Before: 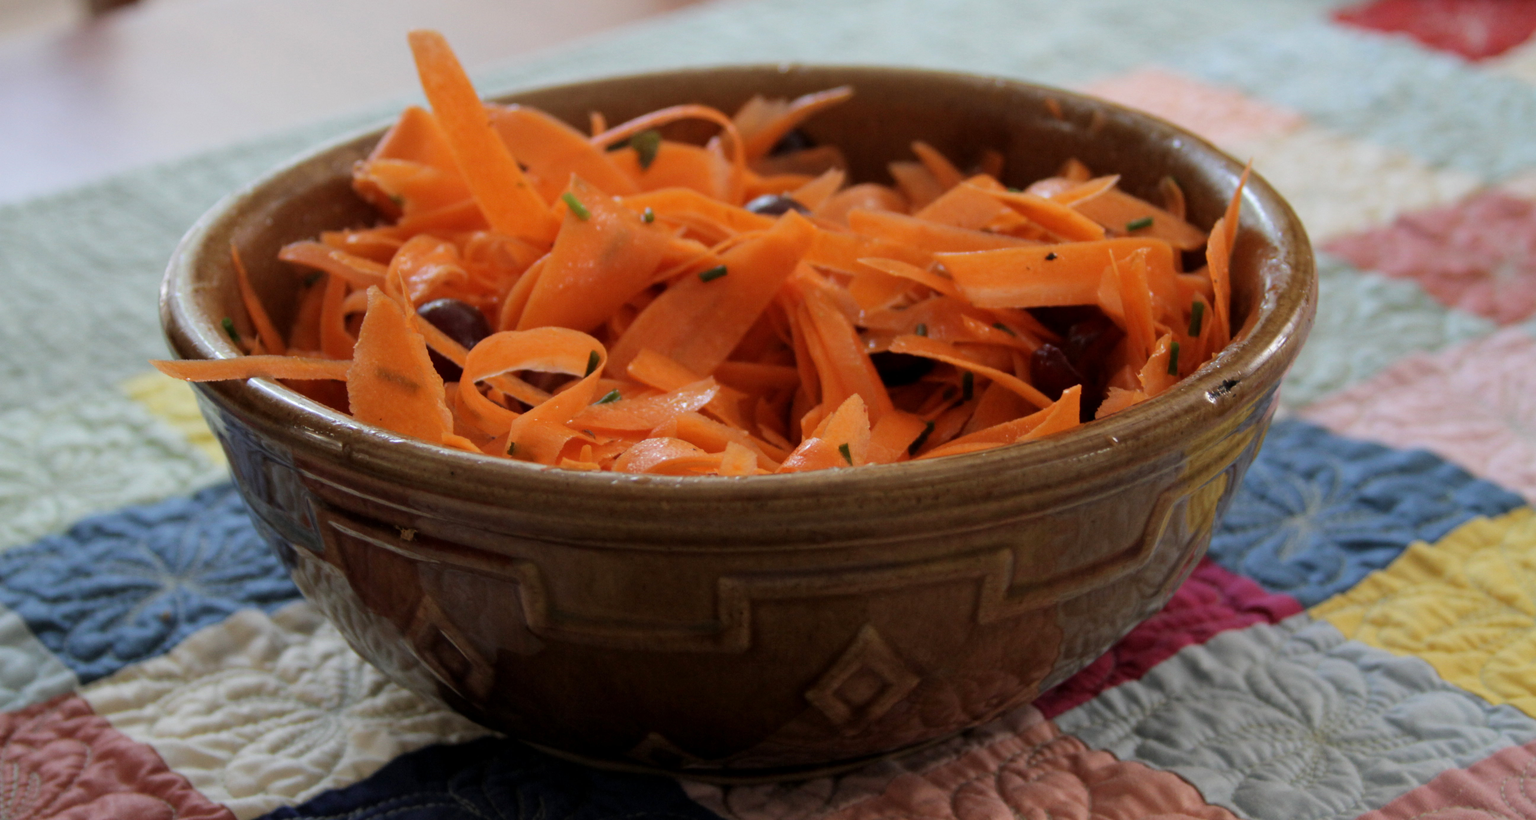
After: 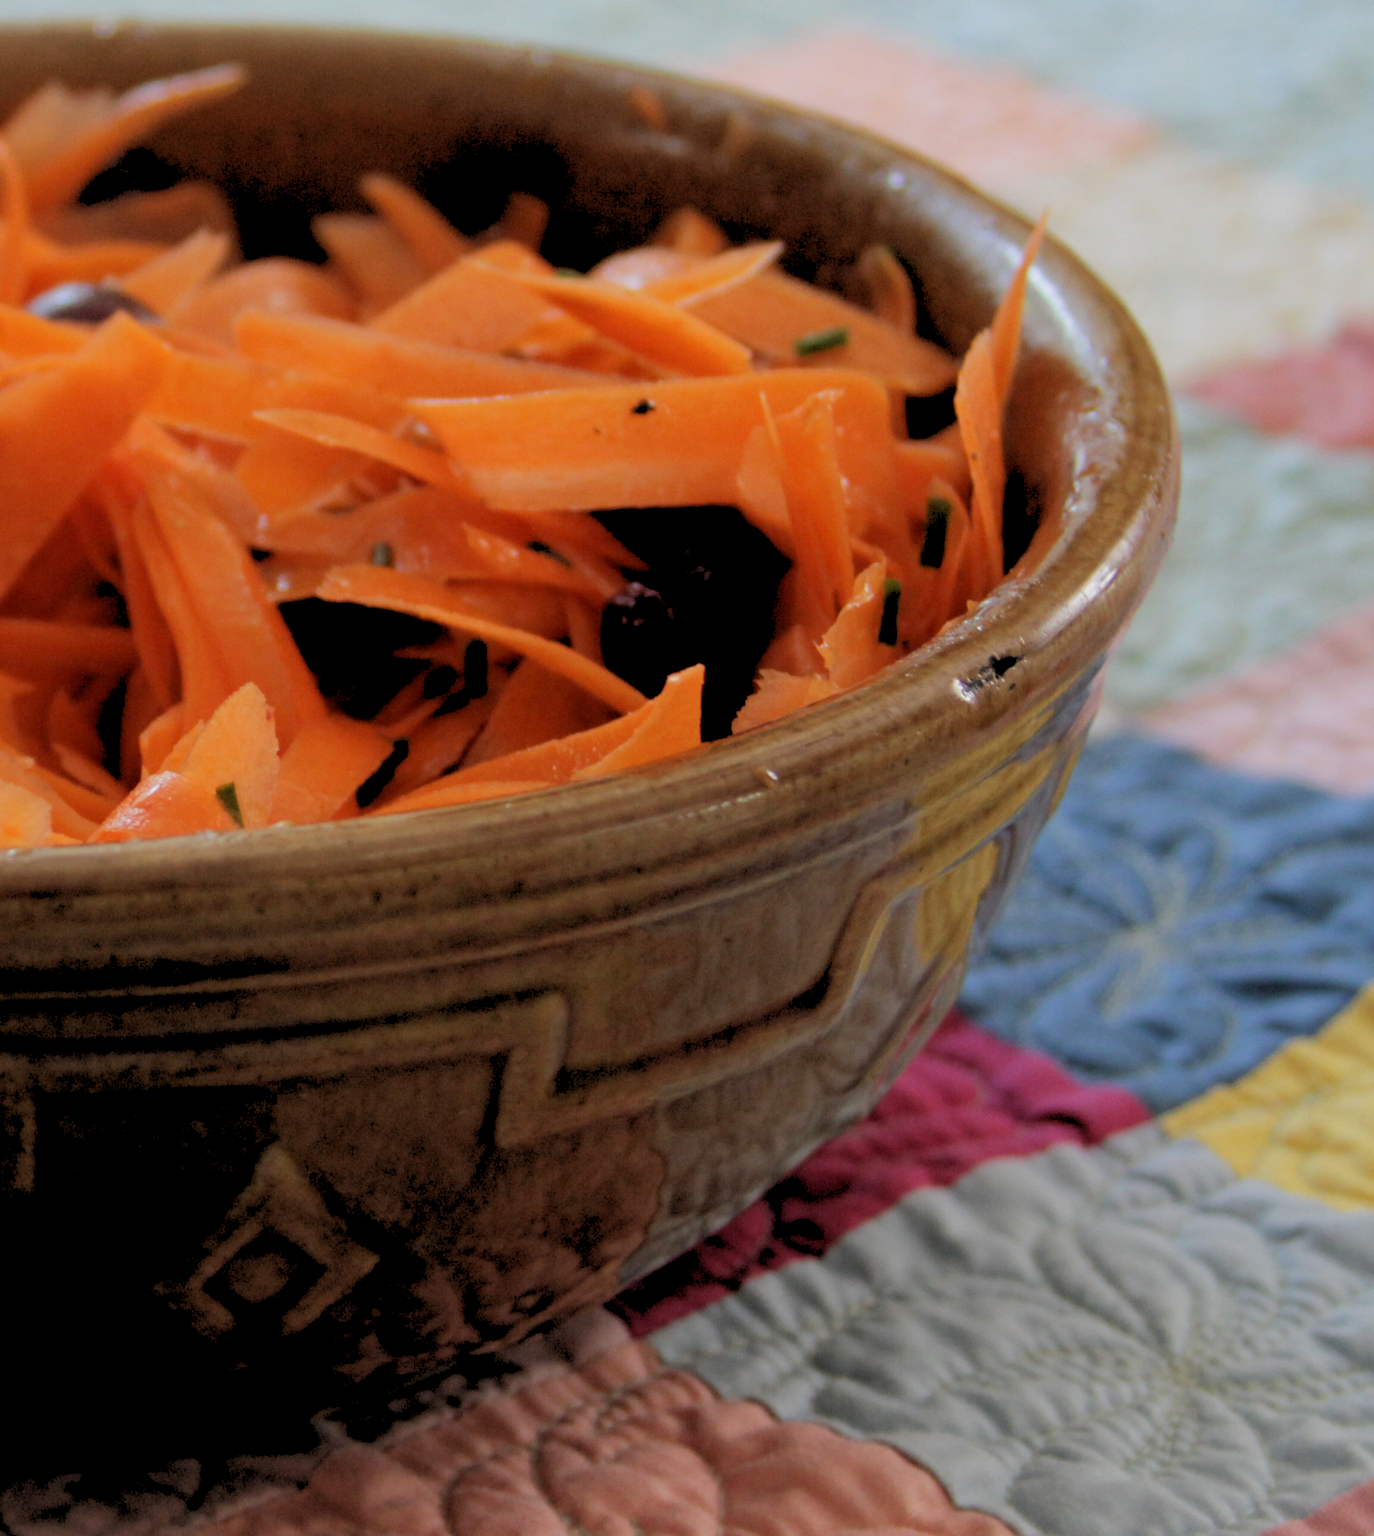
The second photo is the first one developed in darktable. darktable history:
rgb levels: preserve colors sum RGB, levels [[0.038, 0.433, 0.934], [0, 0.5, 1], [0, 0.5, 1]]
crop: left 47.628%, top 6.643%, right 7.874%
